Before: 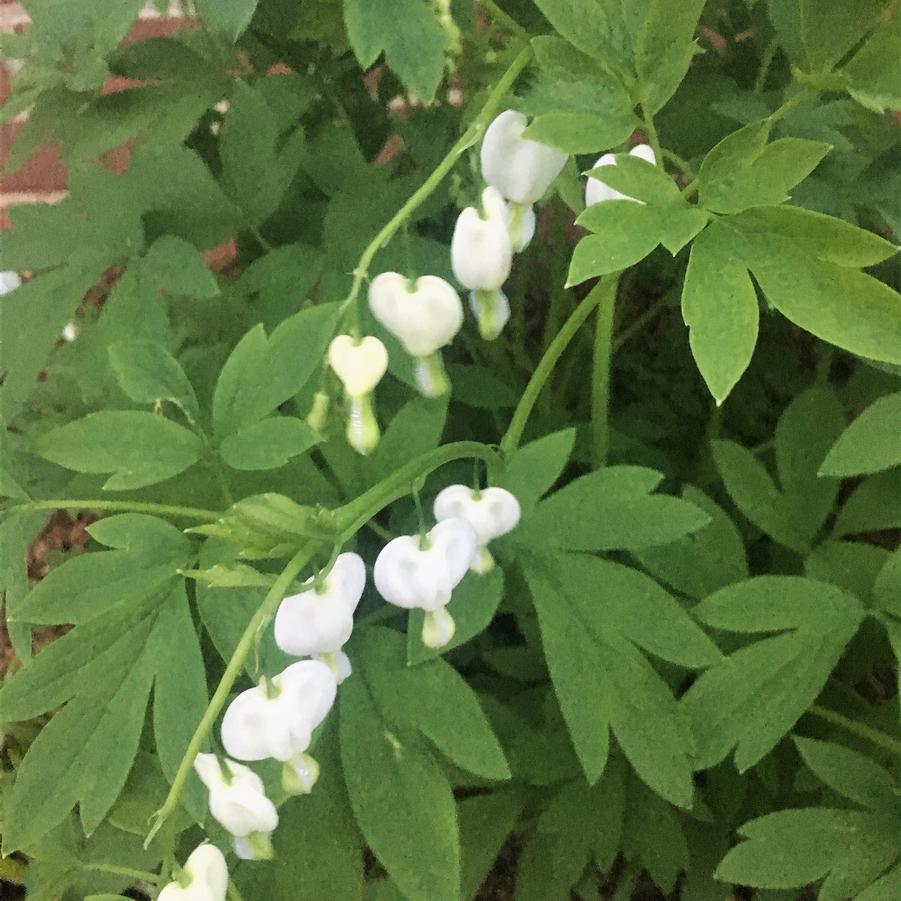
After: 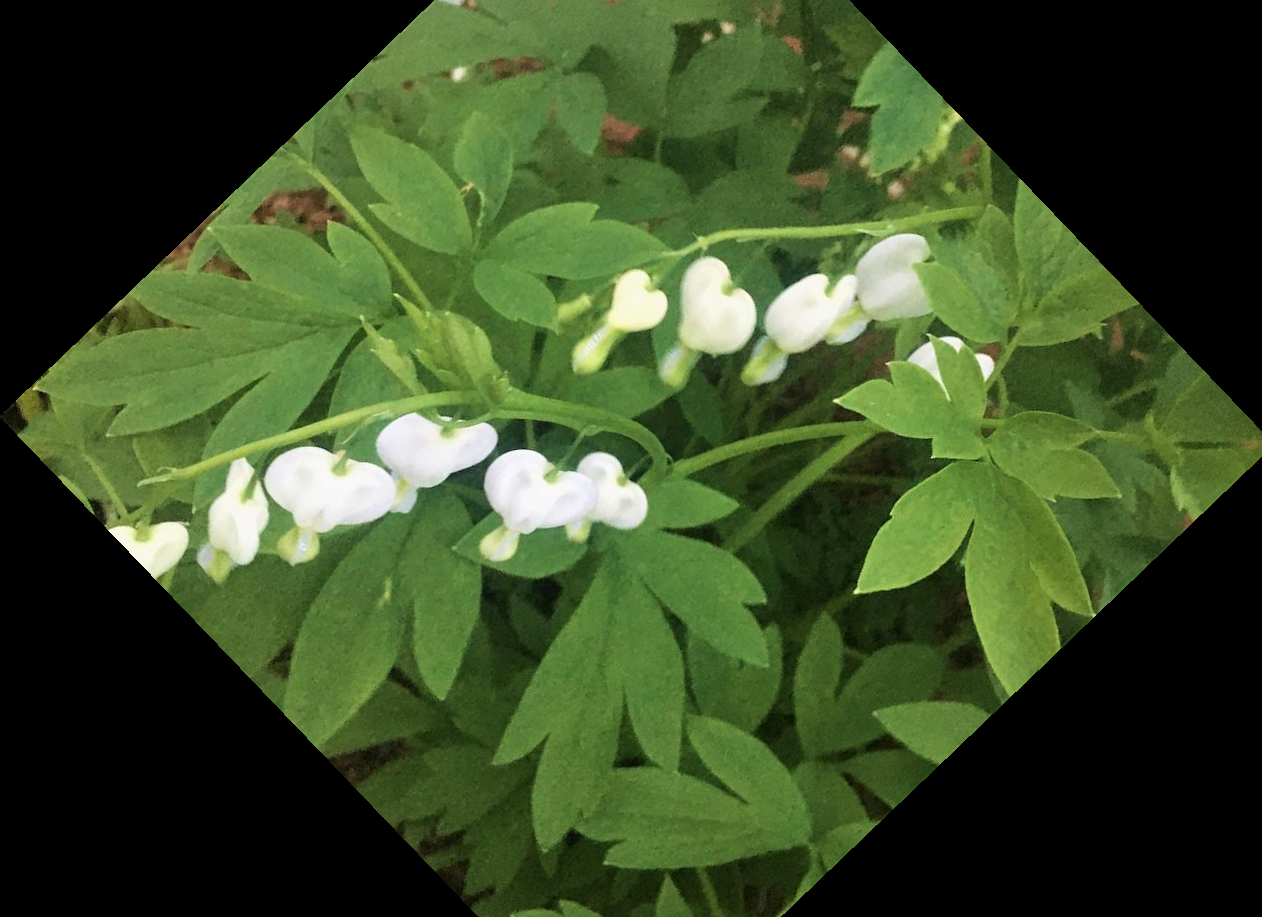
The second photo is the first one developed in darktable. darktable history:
velvia: on, module defaults
crop and rotate: angle -46.26°, top 16.234%, right 0.912%, bottom 11.704%
